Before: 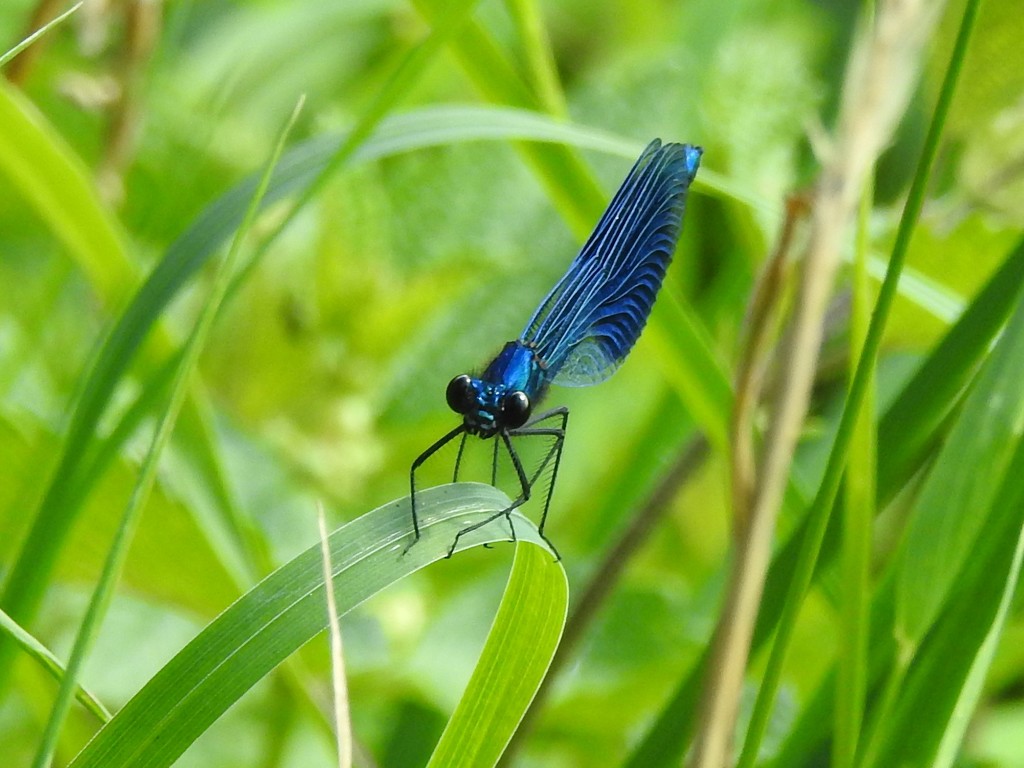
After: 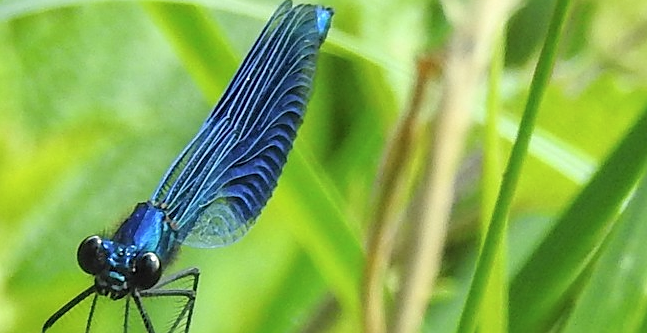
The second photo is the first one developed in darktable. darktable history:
local contrast: on, module defaults
crop: left 36.054%, top 18.123%, right 0.674%, bottom 38.407%
contrast brightness saturation: brightness 0.143
sharpen: on, module defaults
